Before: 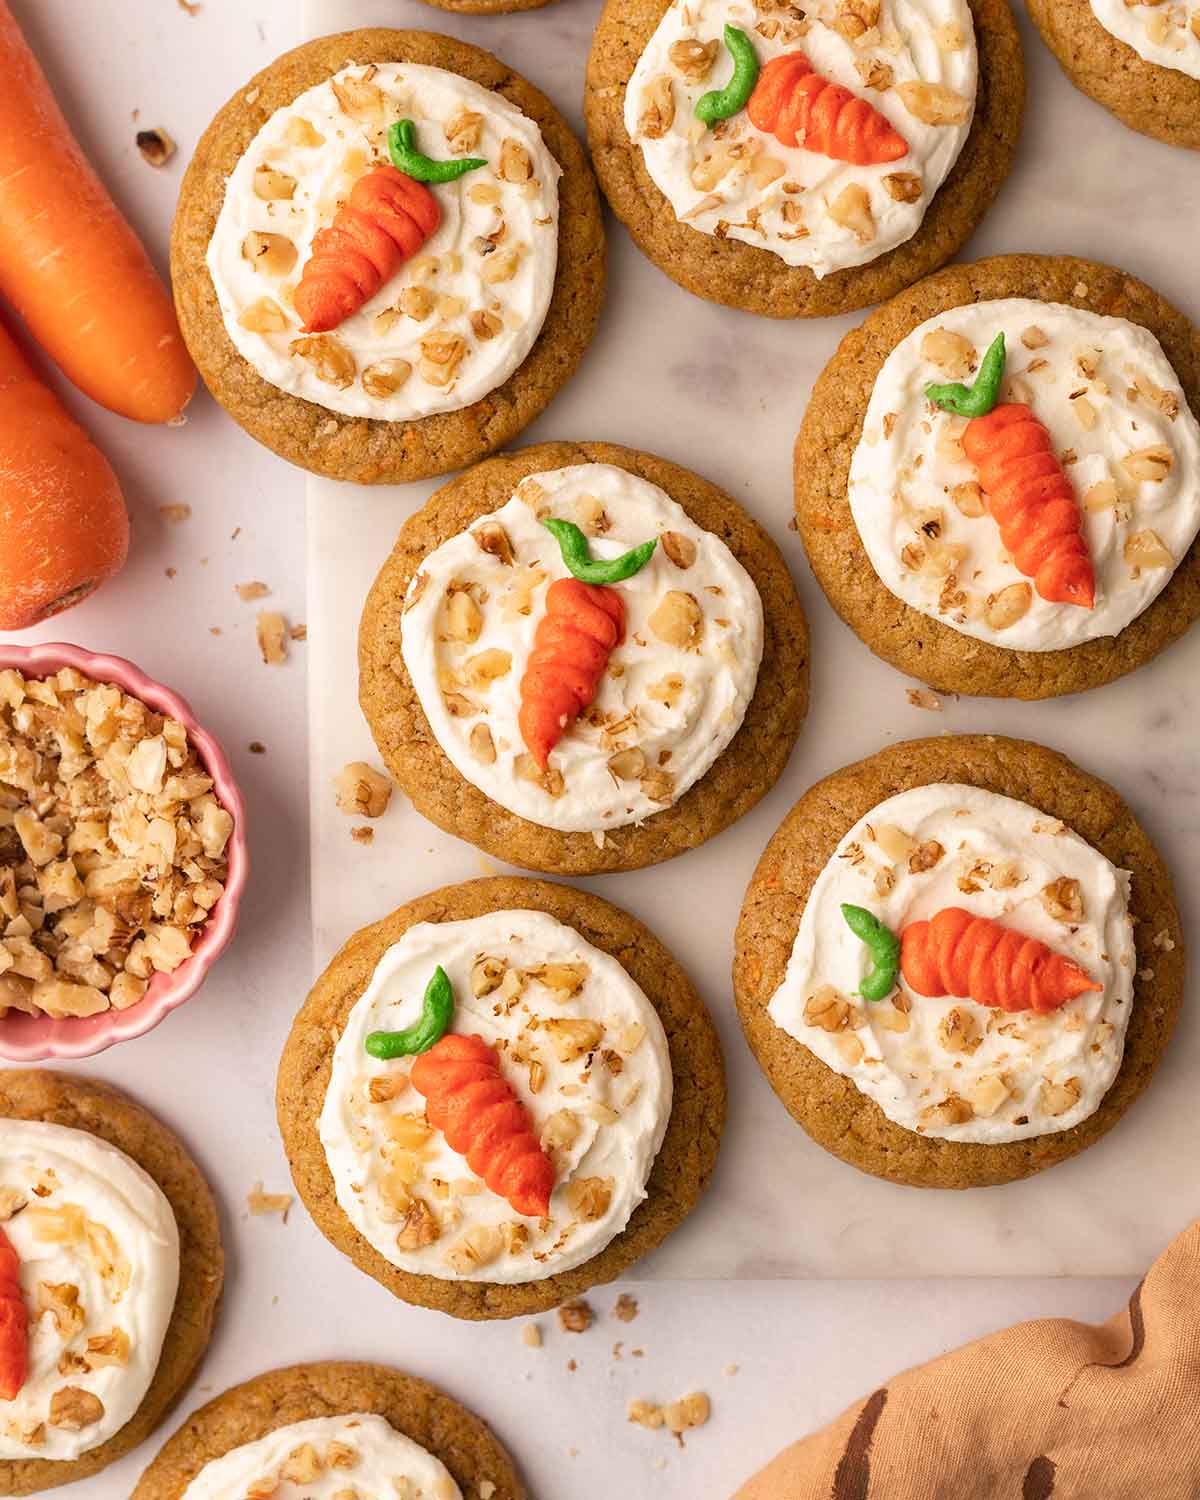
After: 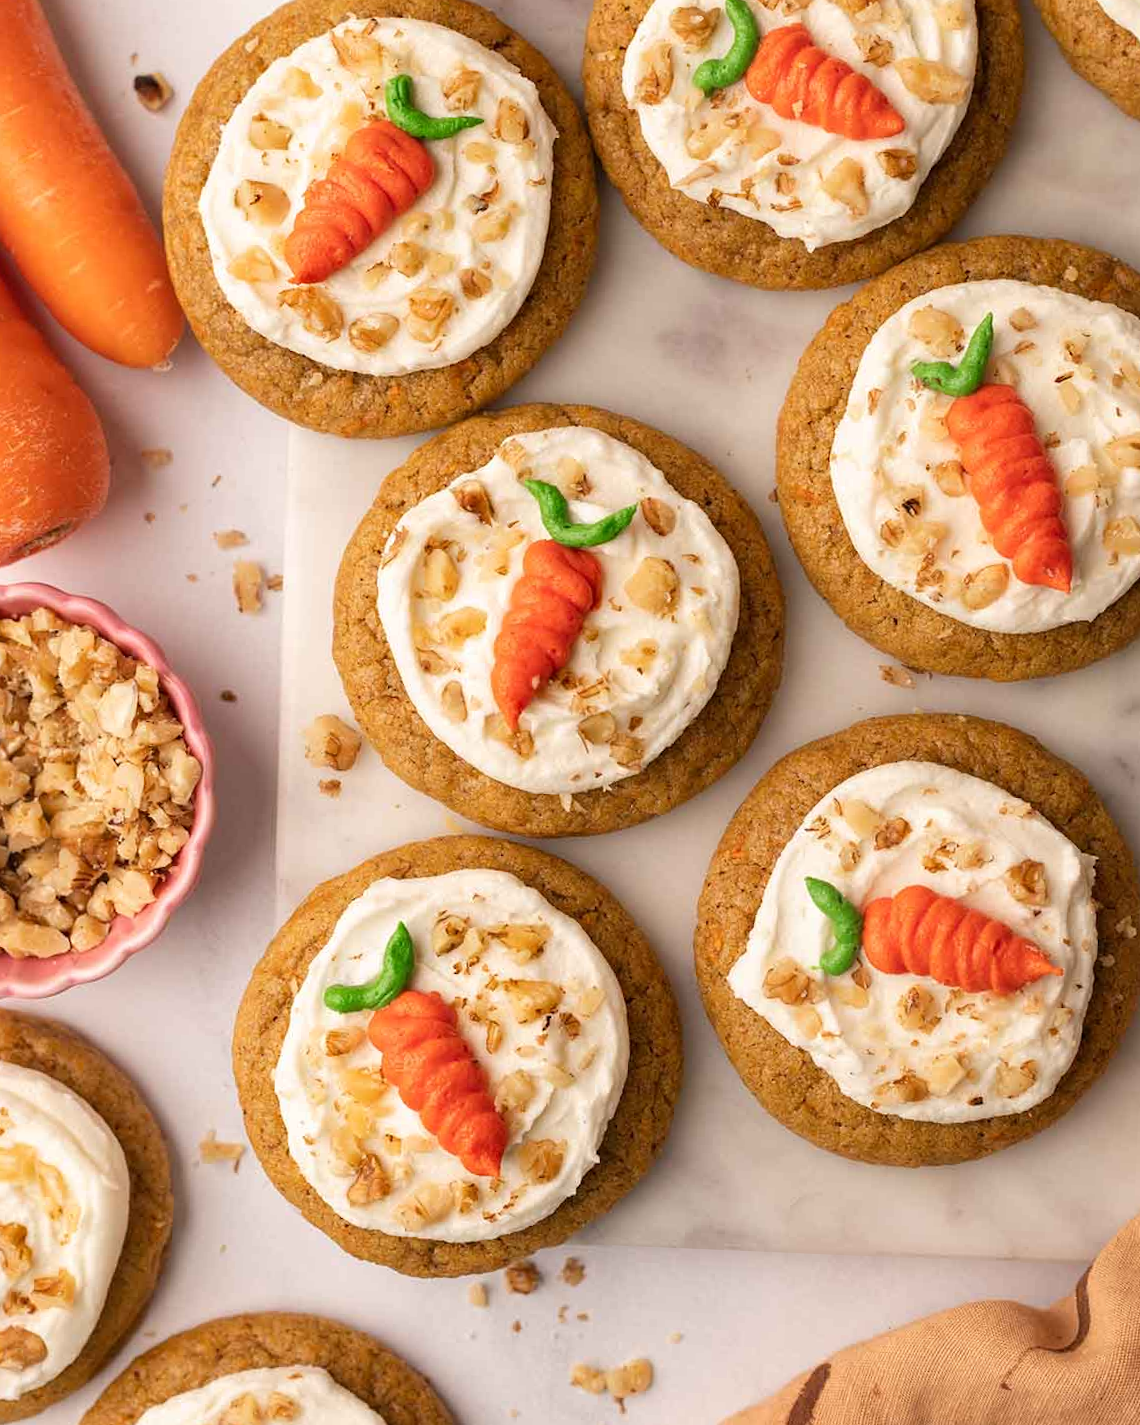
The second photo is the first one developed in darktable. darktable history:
crop and rotate: angle -2.45°
